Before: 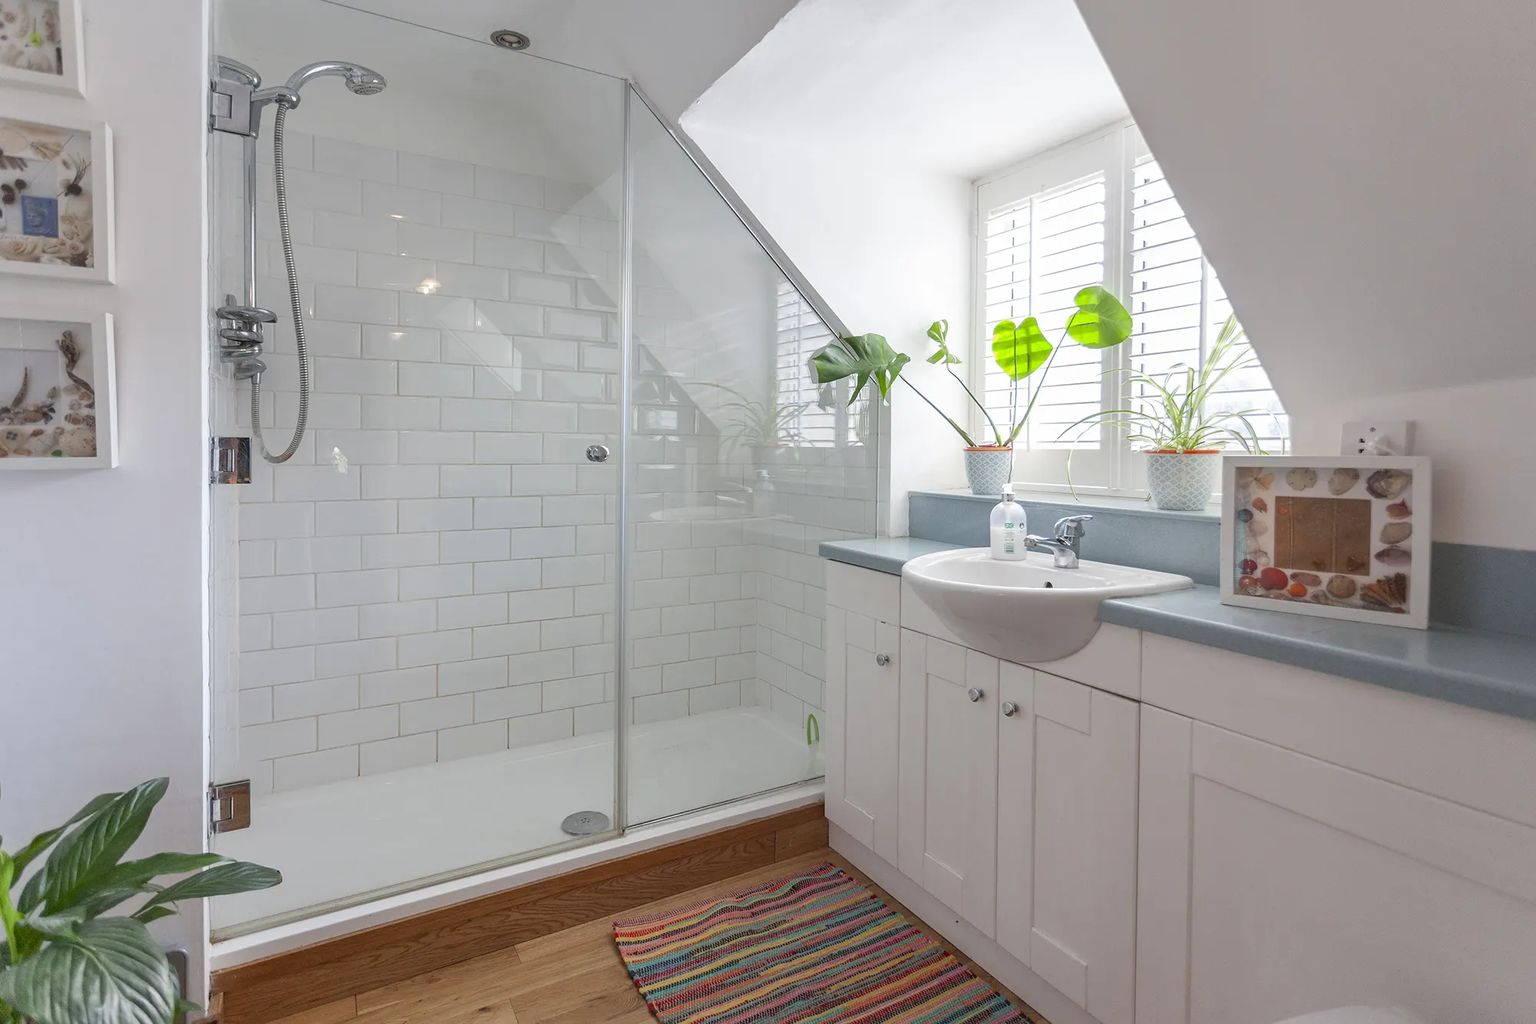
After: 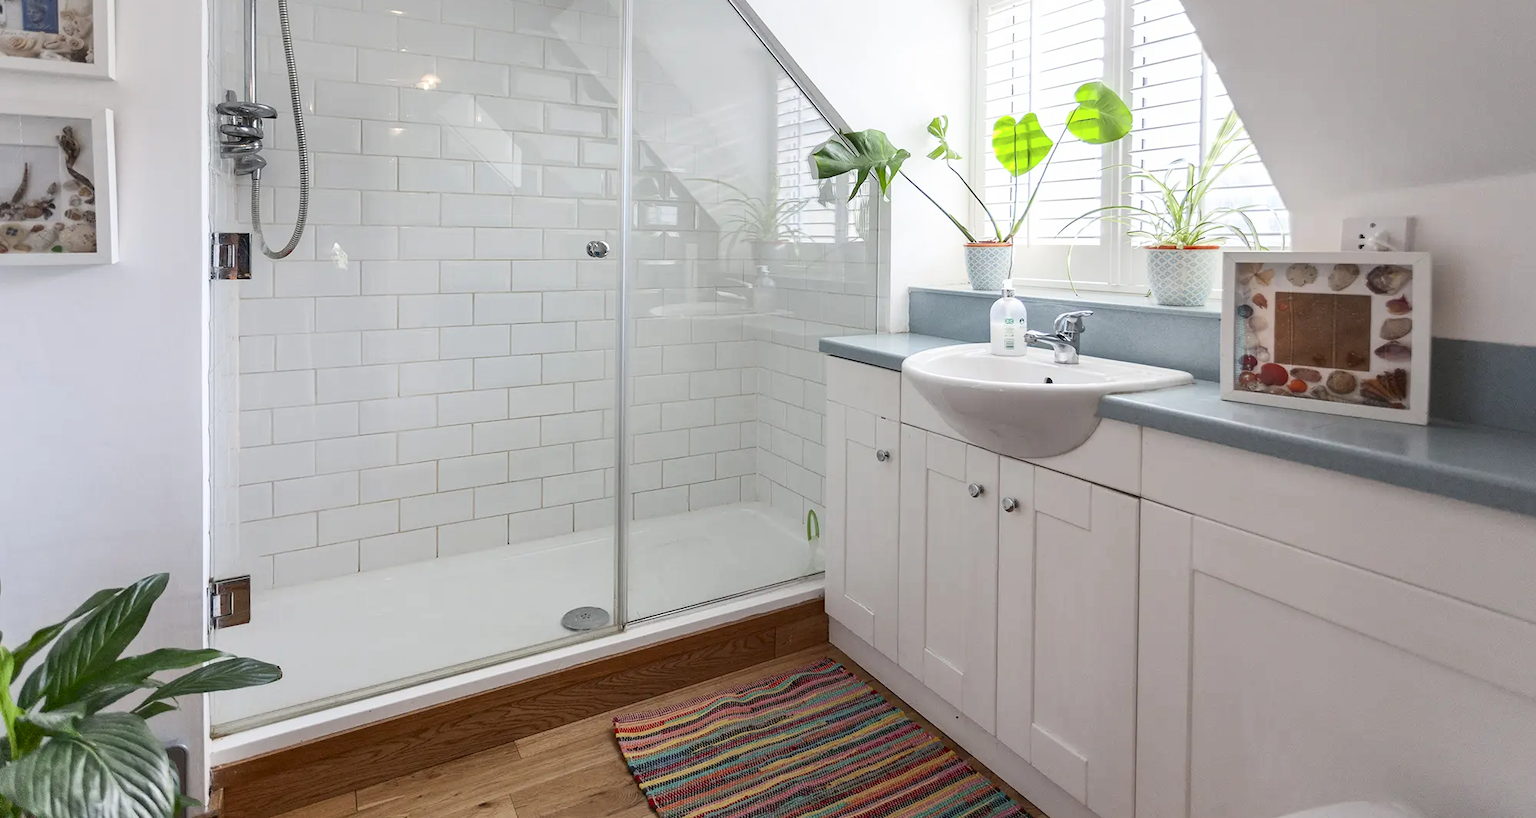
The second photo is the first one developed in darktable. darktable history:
contrast brightness saturation: contrast 0.22
crop and rotate: top 19.998%
